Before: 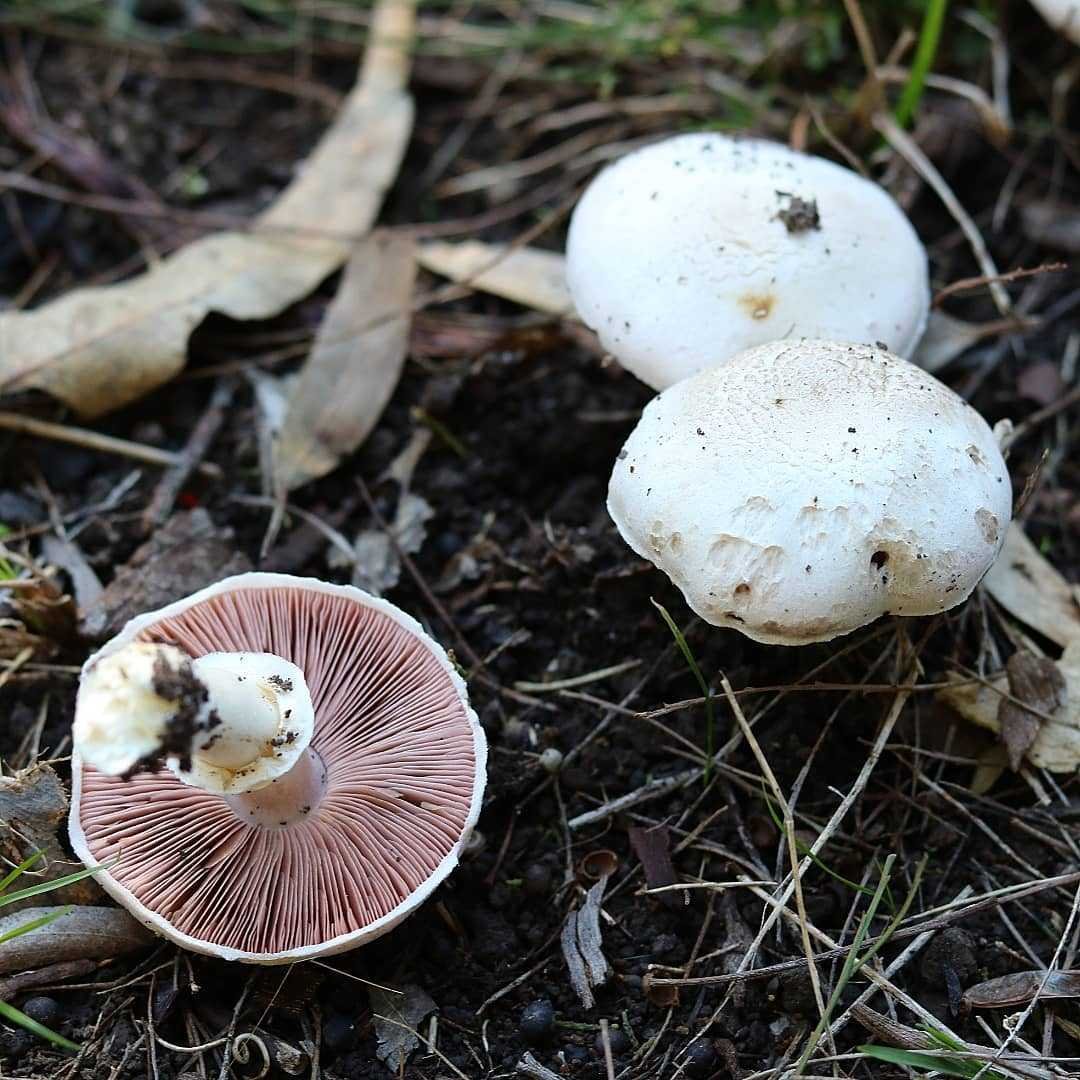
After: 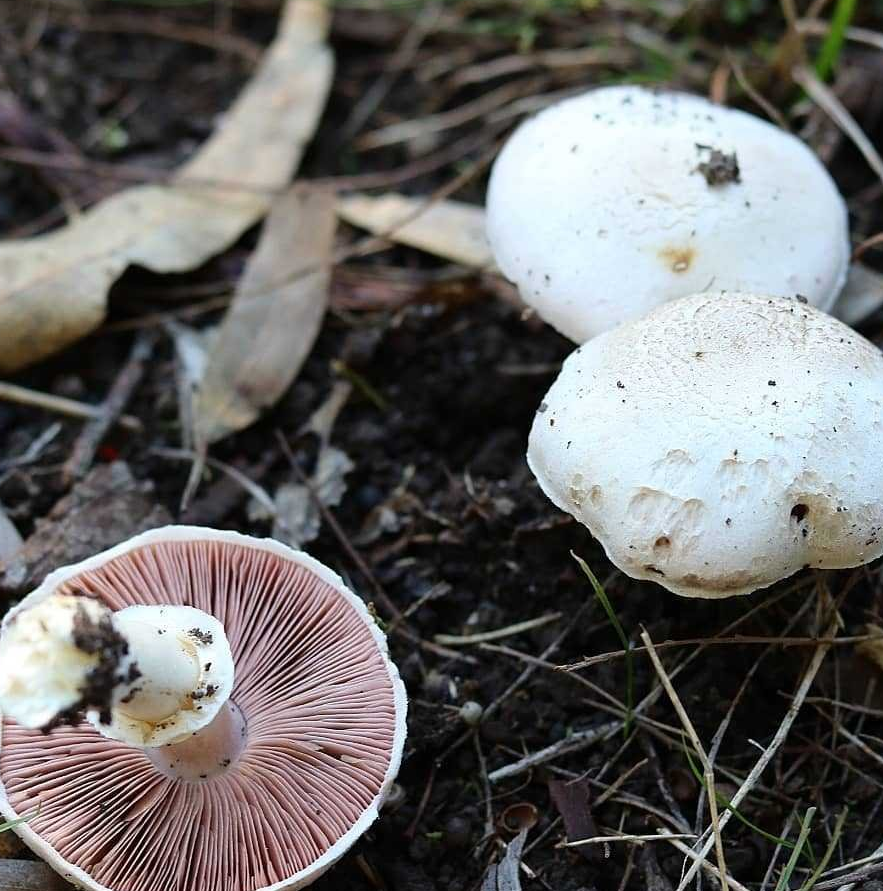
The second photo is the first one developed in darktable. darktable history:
crop and rotate: left 7.552%, top 4.5%, right 10.609%, bottom 12.969%
